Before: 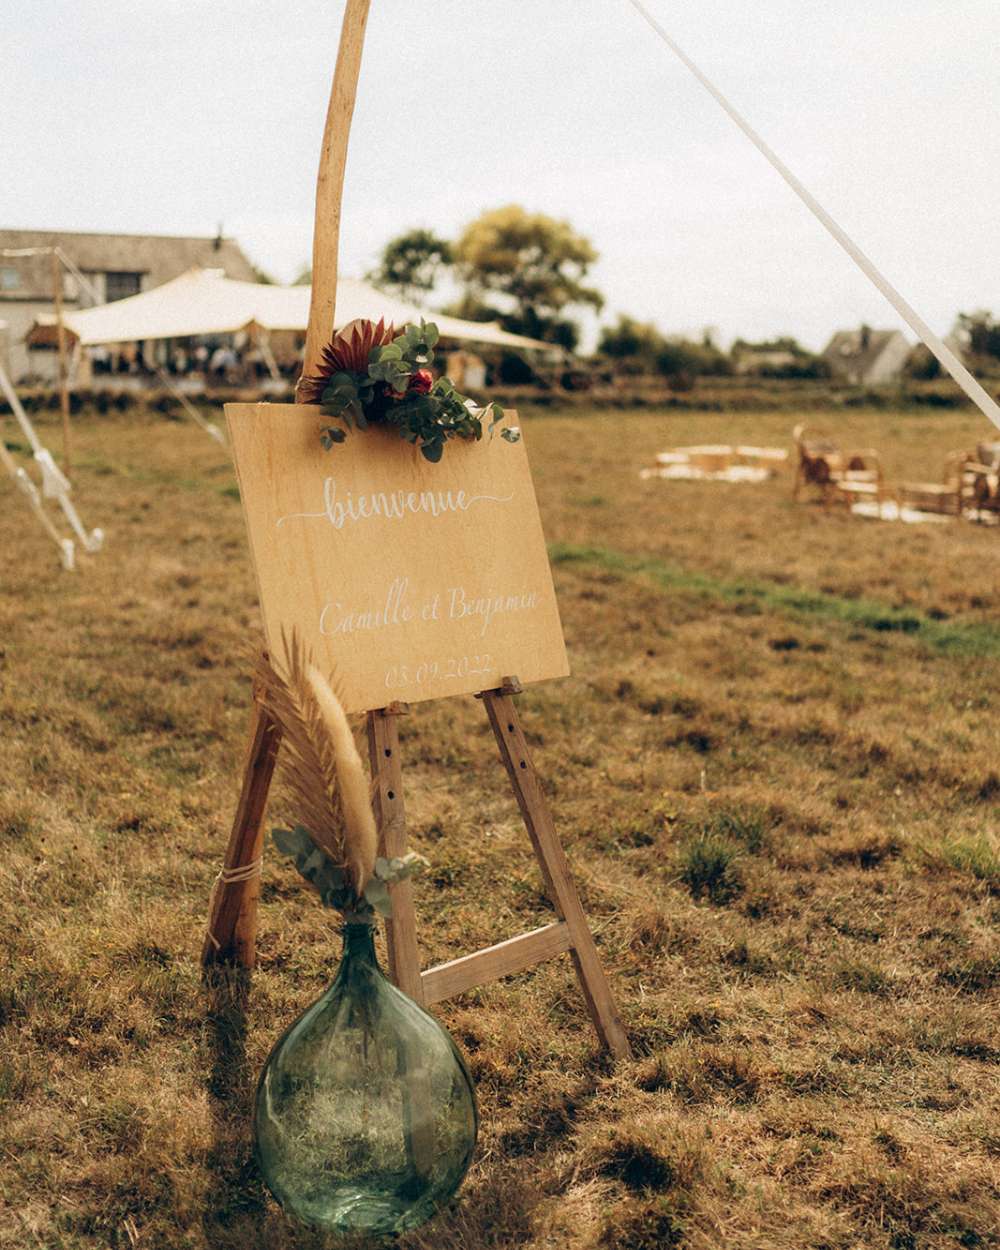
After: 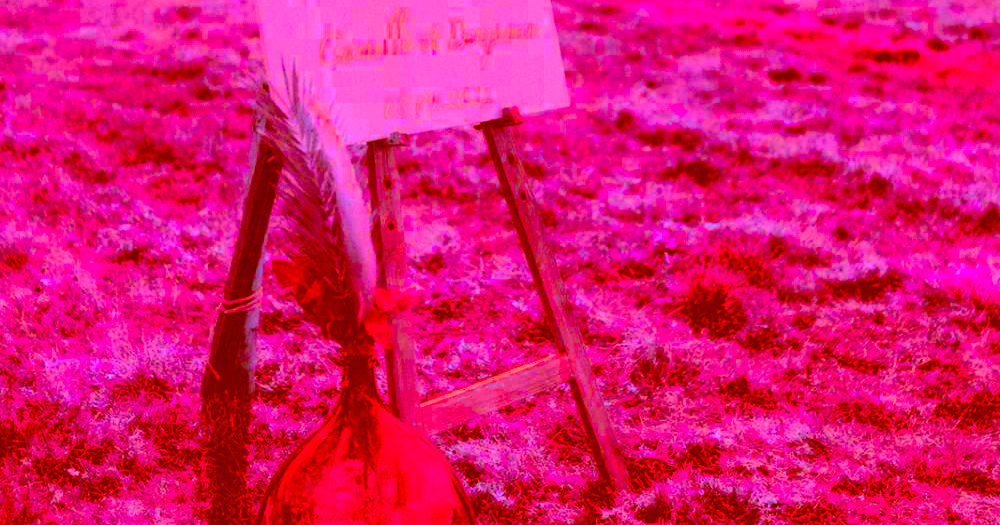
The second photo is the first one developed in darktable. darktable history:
color correction: highlights a* -39.68, highlights b* -40, shadows a* -40, shadows b* -40, saturation -3
crop: top 45.551%, bottom 12.262%
color balance rgb: perceptual saturation grading › global saturation 25%, global vibrance 20%
contrast brightness saturation: saturation -0.1
filmic rgb: black relative exposure -11.88 EV, white relative exposure 5.43 EV, threshold 3 EV, hardness 4.49, latitude 50%, contrast 1.14, color science v5 (2021), contrast in shadows safe, contrast in highlights safe, enable highlight reconstruction true
